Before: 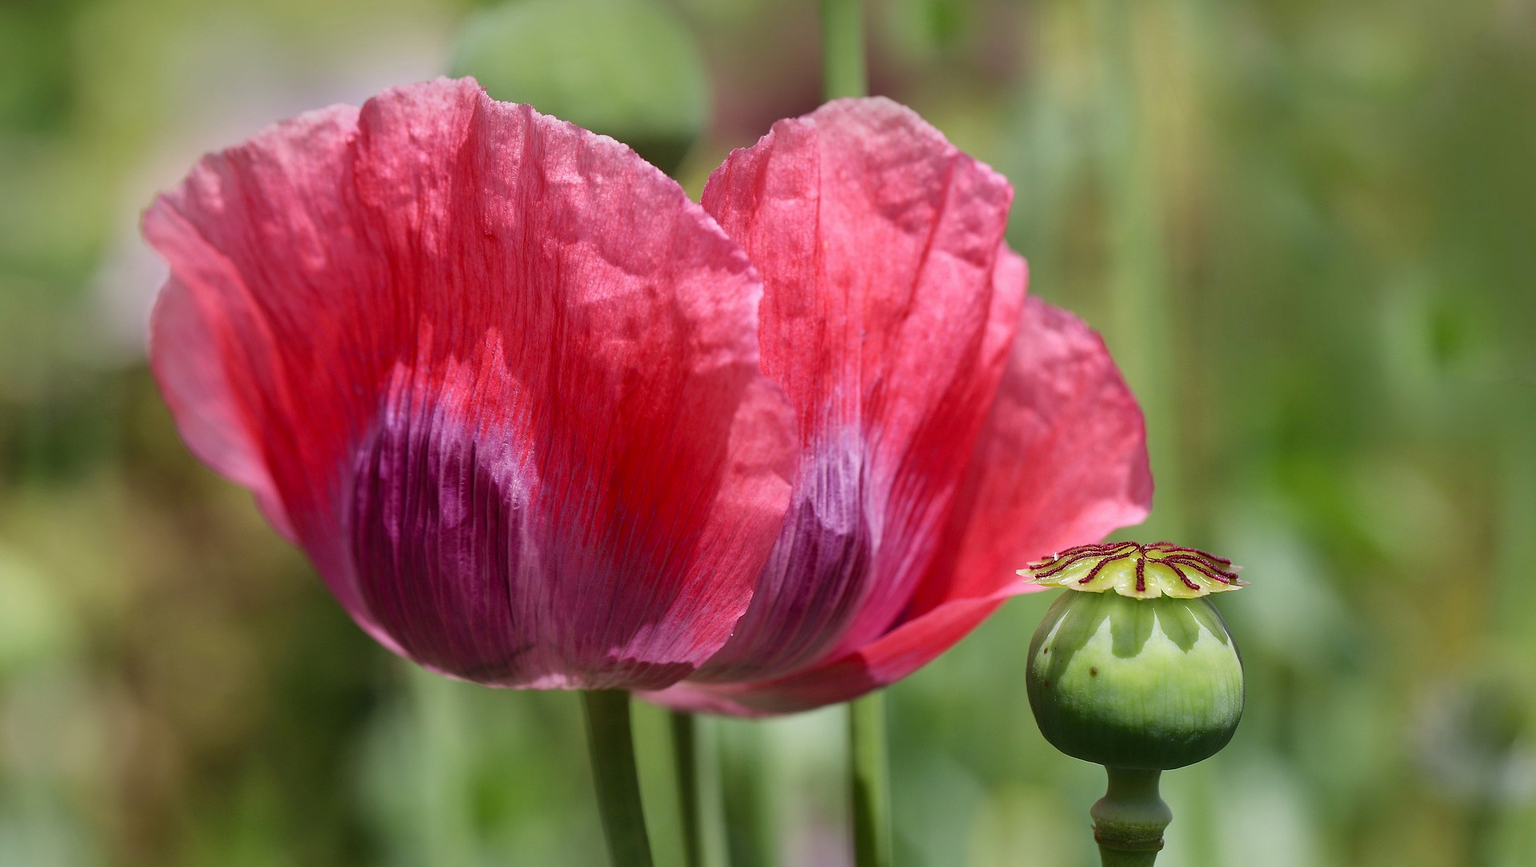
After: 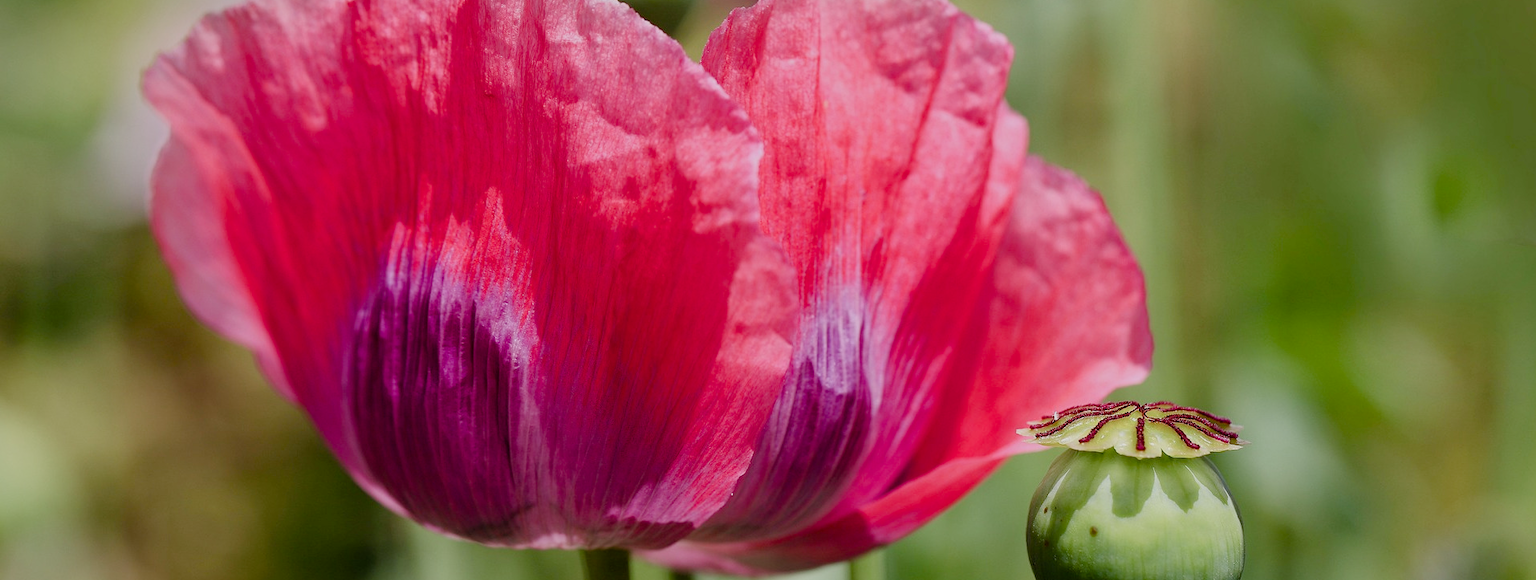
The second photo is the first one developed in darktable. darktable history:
crop: top 16.271%, bottom 16.759%
color balance rgb: perceptual saturation grading › global saturation 20%, perceptual saturation grading › highlights -48.909%, perceptual saturation grading › shadows 24.038%, hue shift -1.97°, contrast -21.51%
filmic rgb: middle gray luminance 10.26%, black relative exposure -8.63 EV, white relative exposure 3.34 EV, target black luminance 0%, hardness 5.2, latitude 44.67%, contrast 1.312, highlights saturation mix 4.28%, shadows ↔ highlights balance 24.06%
